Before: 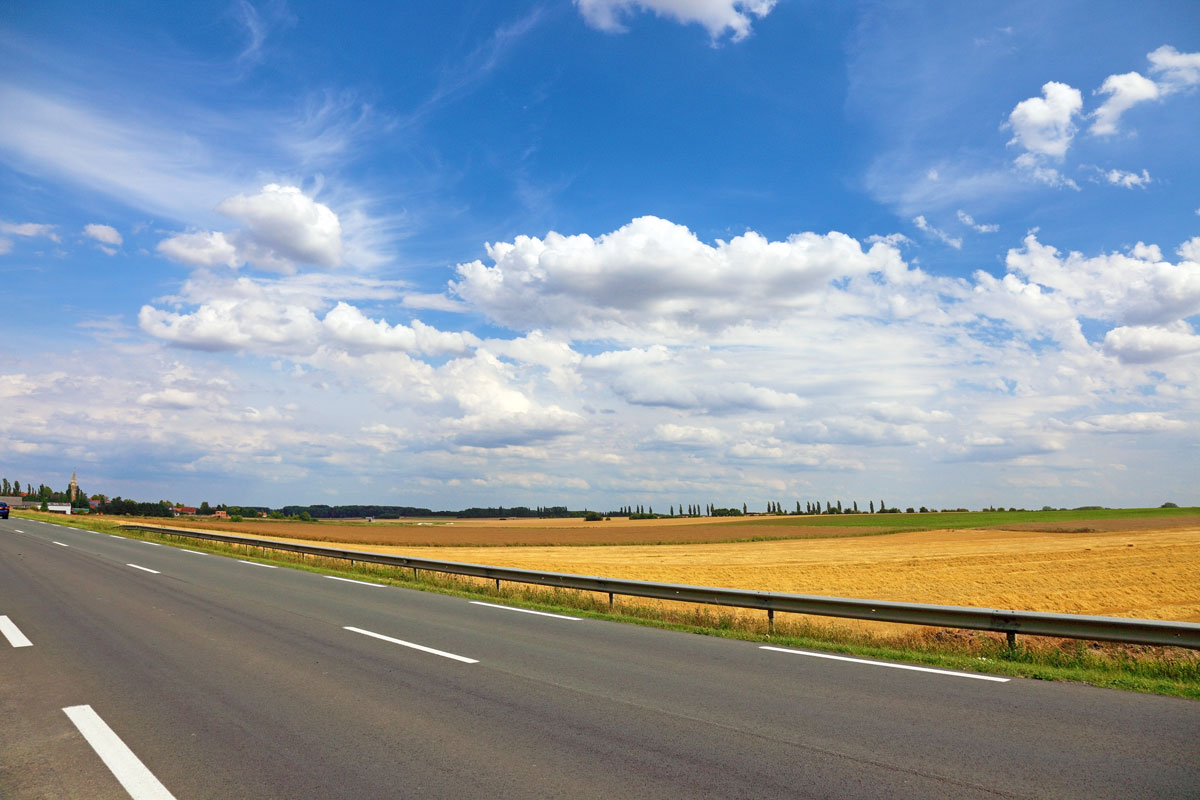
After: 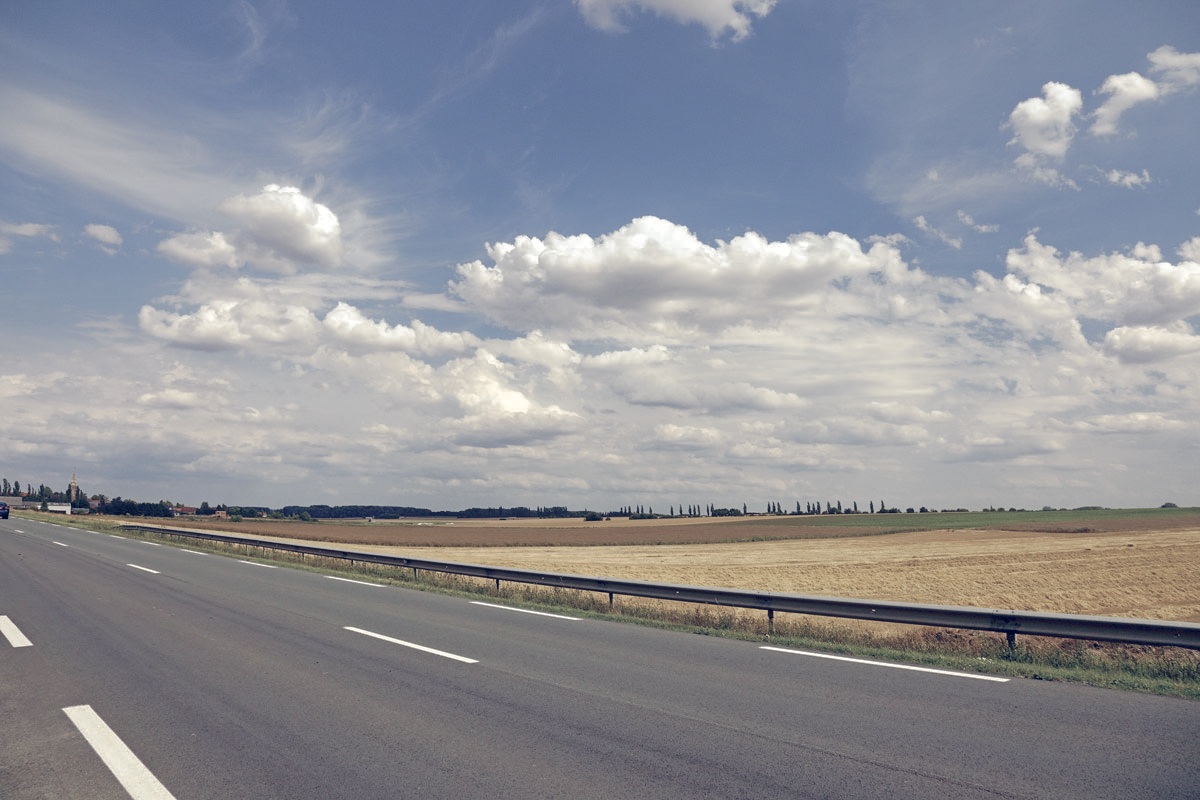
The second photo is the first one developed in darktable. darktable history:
tone curve: curves: ch0 [(0, 0) (0.003, 0.003) (0.011, 0.011) (0.025, 0.025) (0.044, 0.044) (0.069, 0.068) (0.1, 0.098) (0.136, 0.134) (0.177, 0.175) (0.224, 0.221) (0.277, 0.273) (0.335, 0.33) (0.399, 0.393) (0.468, 0.461) (0.543, 0.534) (0.623, 0.614) (0.709, 0.69) (0.801, 0.752) (0.898, 0.835) (1, 1)], preserve colors none
color look up table: target L [79.41, 68.15, 58.88, 46.09, 200.08, 100.29, 87.07, 80.38, 62.97, 62.95, 58.1, 56.02, 56.93, 38.51, 57.28, 56.53, 48.92, 40.72, 37.93, 22.91, 63.07, 68.26, 51.94, 52.38, 0 ×25], target a [1.501, -7.934, -13.79, -4.807, 0, -0.039, 0.699, 1.514, 6.825, 7.781, 14.49, 1.293, 20.44, 8.968, 4.42, 19.47, 4.694, 1.705, 11.76, 2.978, -8.422, 1.247, -7.453, 0.082, 0 ×25], target b [3.33, 17.87, 8.012, 2.892, 0, 0.486, 5.777, 30, 22.7, 6.853, 20.47, -1.338, 6.386, -0.546, -8.515, -3.803, -21.16, -7.123, -16.05, -16.57, -0.062, 1.277, -13.31, -11.44, 0 ×25], num patches 24
